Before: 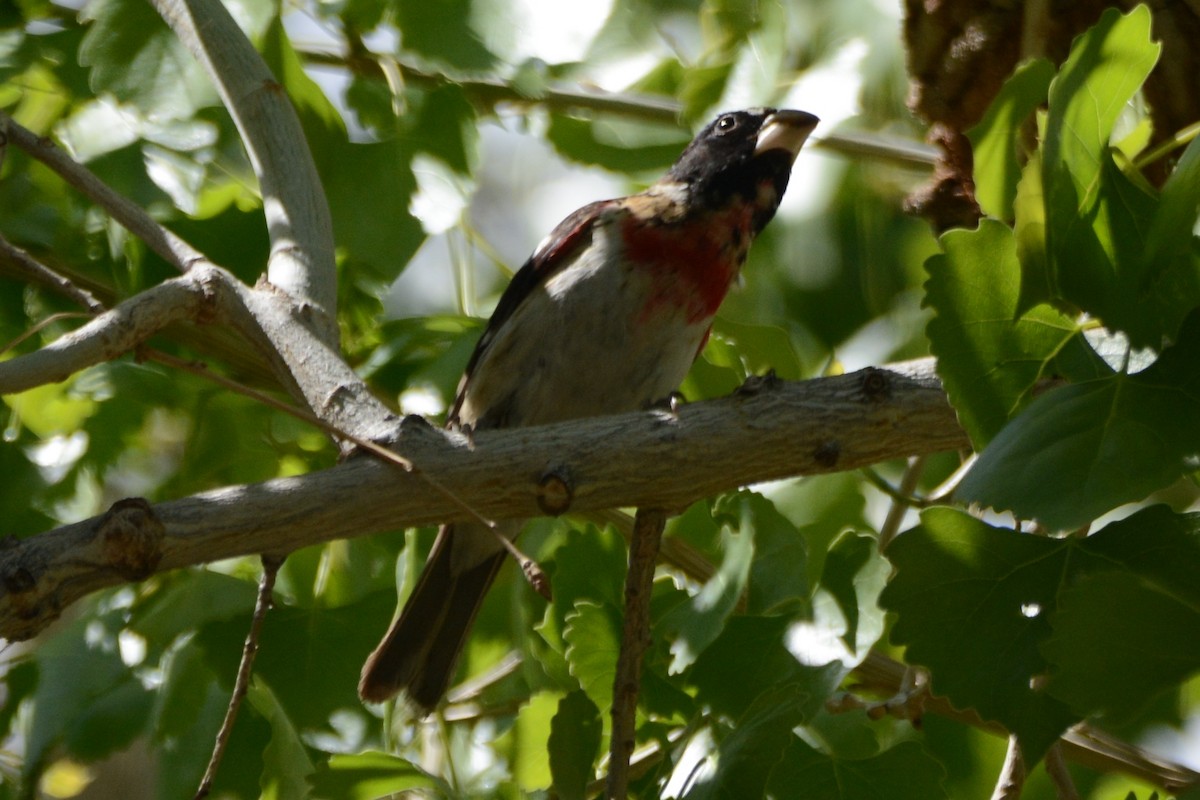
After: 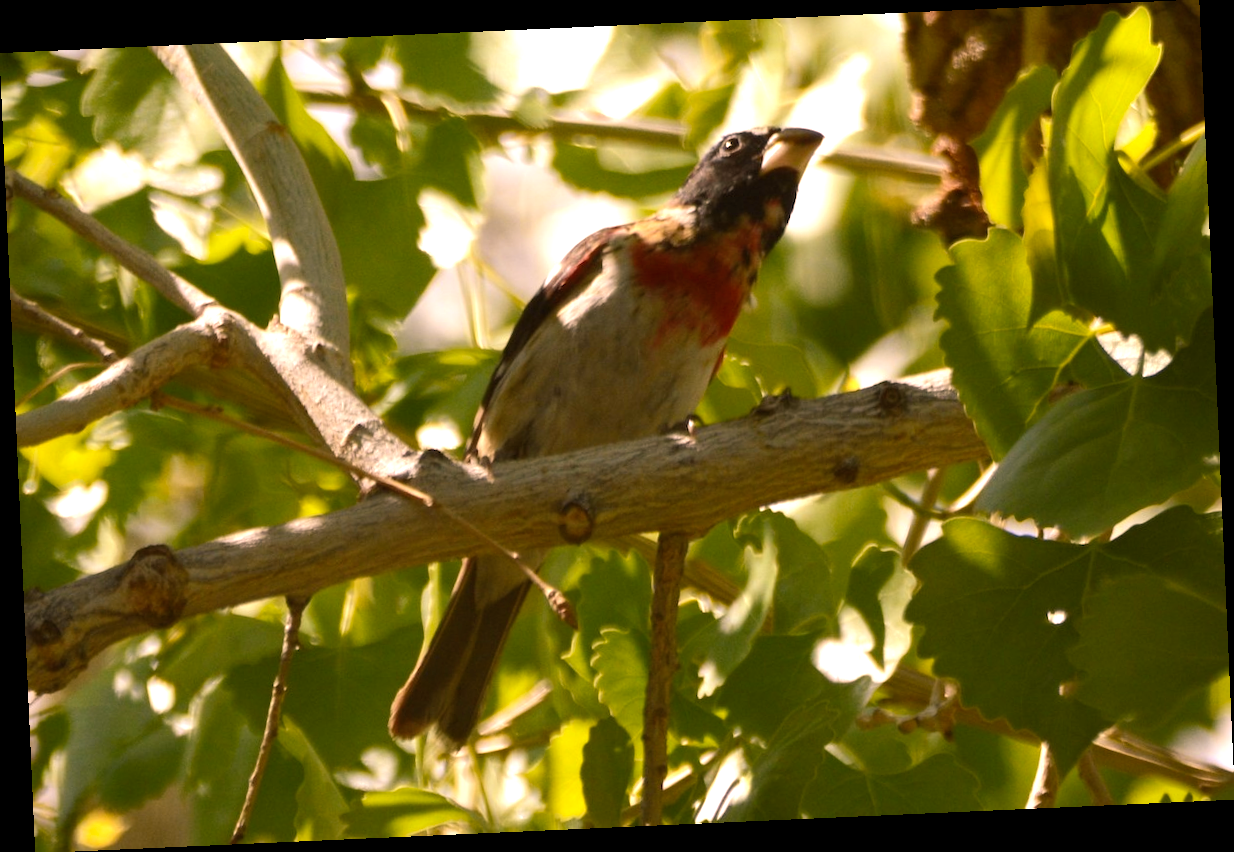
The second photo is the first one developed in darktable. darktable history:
color balance rgb: shadows lift › luminance -5%, shadows lift › chroma 1.1%, shadows lift › hue 219°, power › luminance 10%, power › chroma 2.83%, power › hue 60°, highlights gain › chroma 4.52%, highlights gain › hue 33.33°, saturation formula JzAzBz (2021)
white balance: red 1, blue 1
exposure: exposure 0.781 EV, compensate highlight preservation false
rotate and perspective: rotation -2.56°, automatic cropping off
